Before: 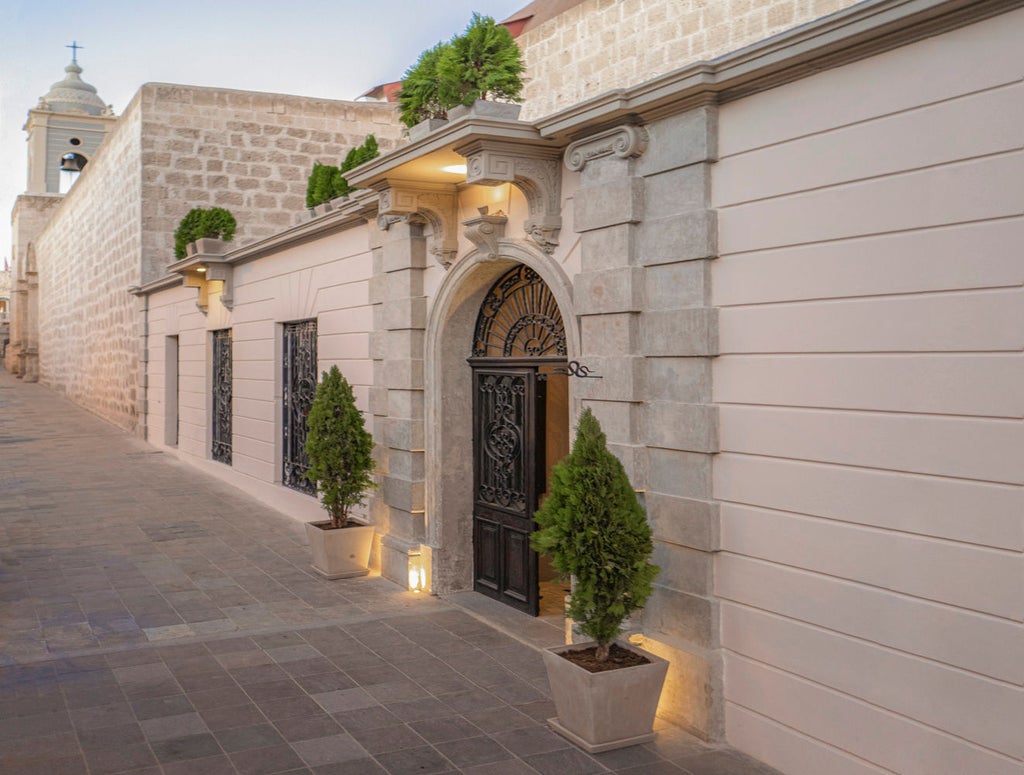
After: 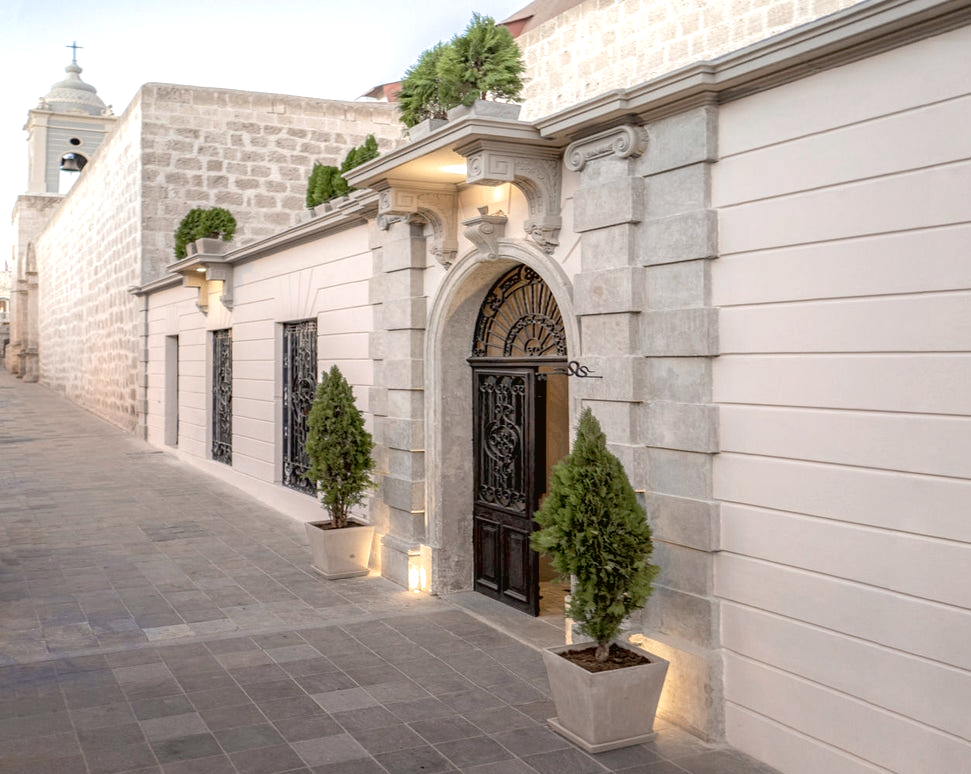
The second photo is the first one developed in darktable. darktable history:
exposure: black level correction 0.012, exposure 0.7 EV, compensate exposure bias true, compensate highlight preservation false
crop and rotate: right 5.167%
contrast brightness saturation: contrast -0.05, saturation -0.41
